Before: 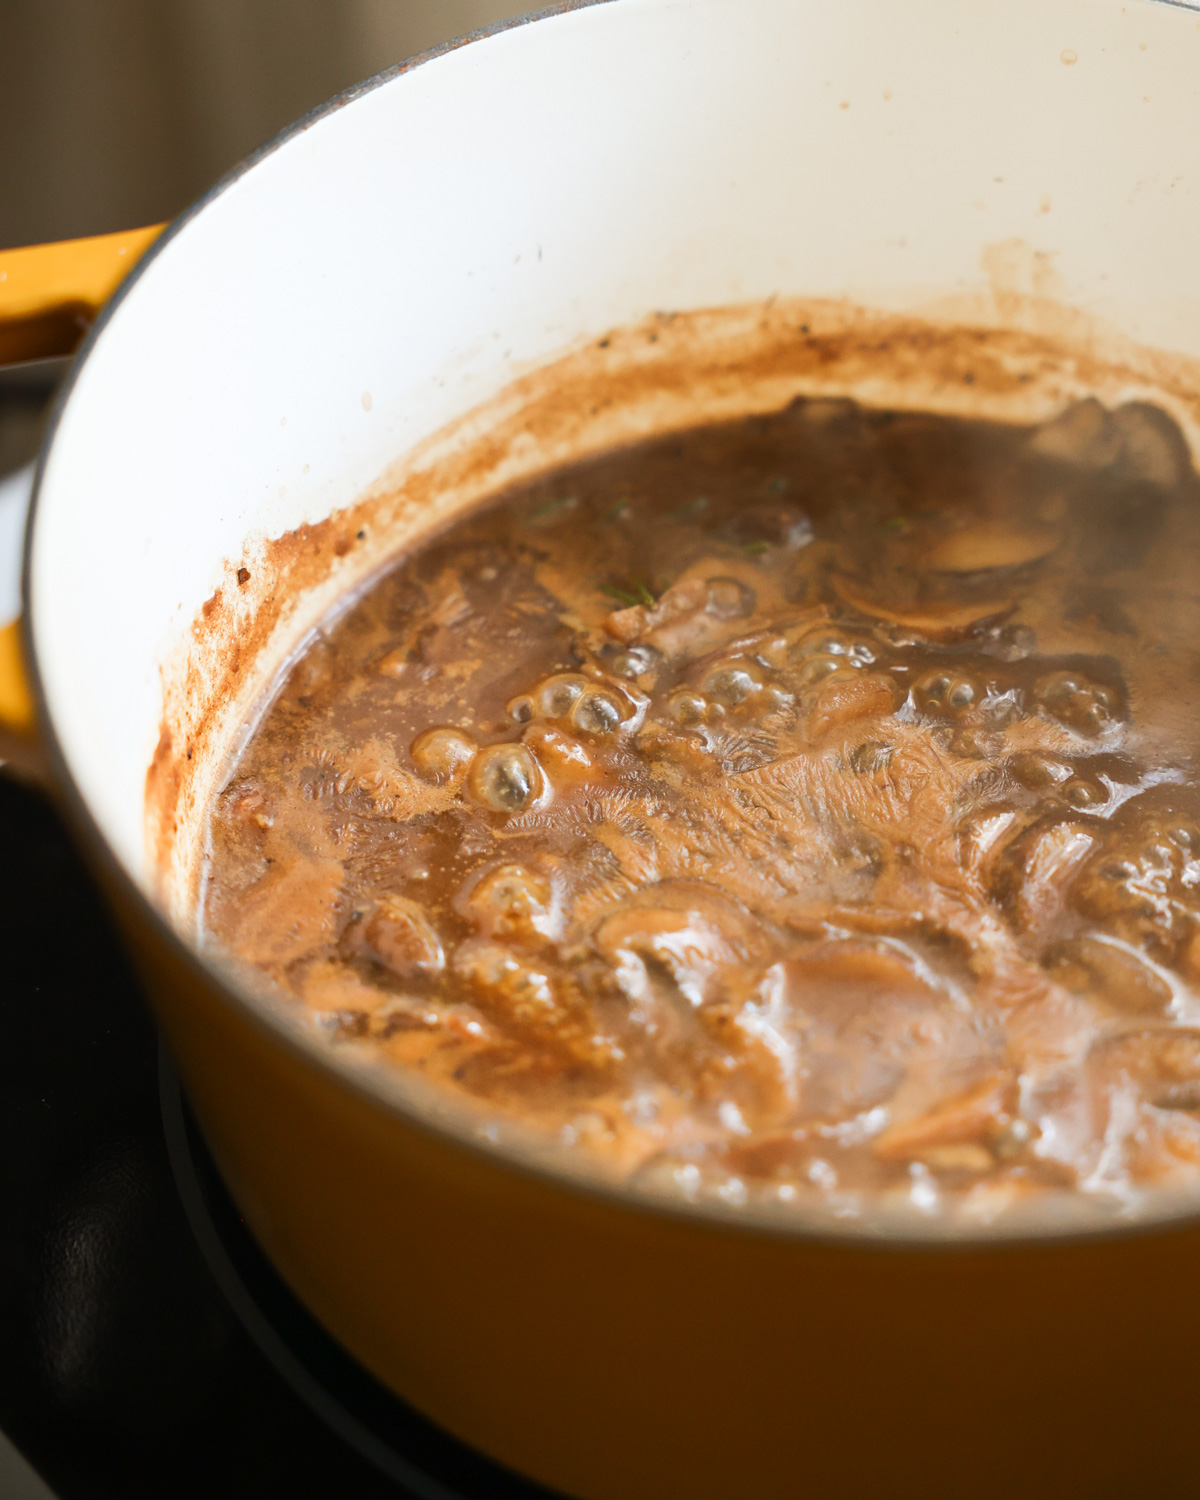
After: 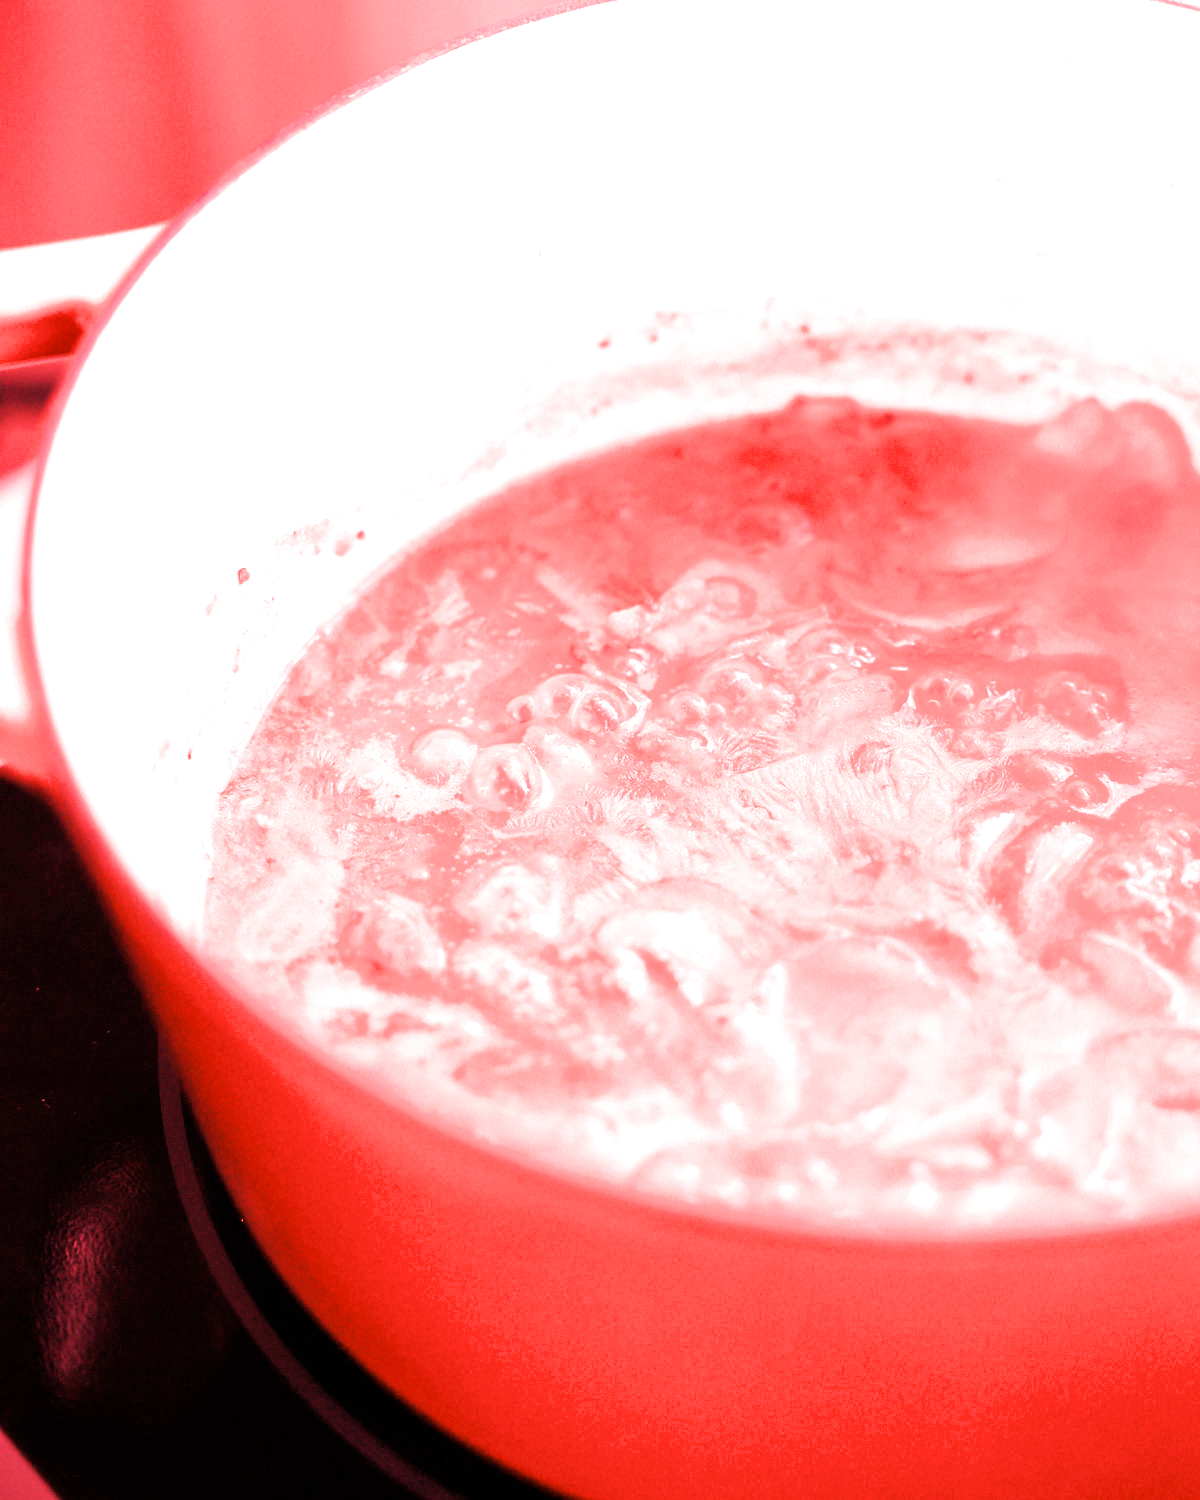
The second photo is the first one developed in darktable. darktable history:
white balance: red 4.26, blue 1.802
filmic rgb: black relative exposure -7.65 EV, white relative exposure 4.56 EV, hardness 3.61
